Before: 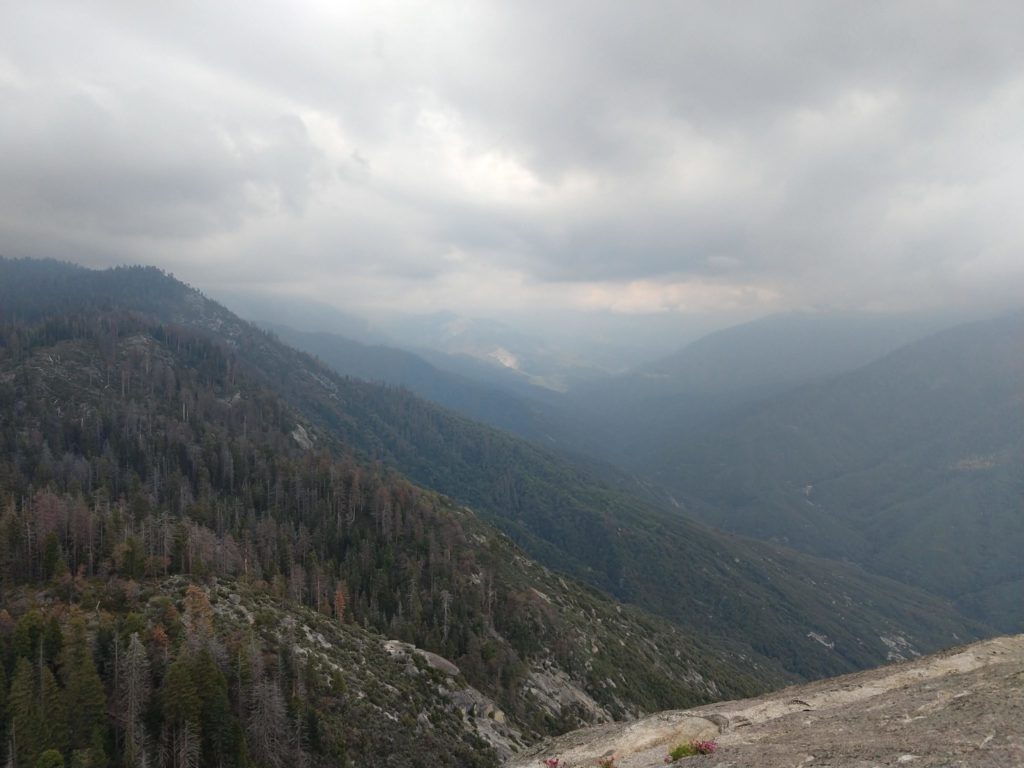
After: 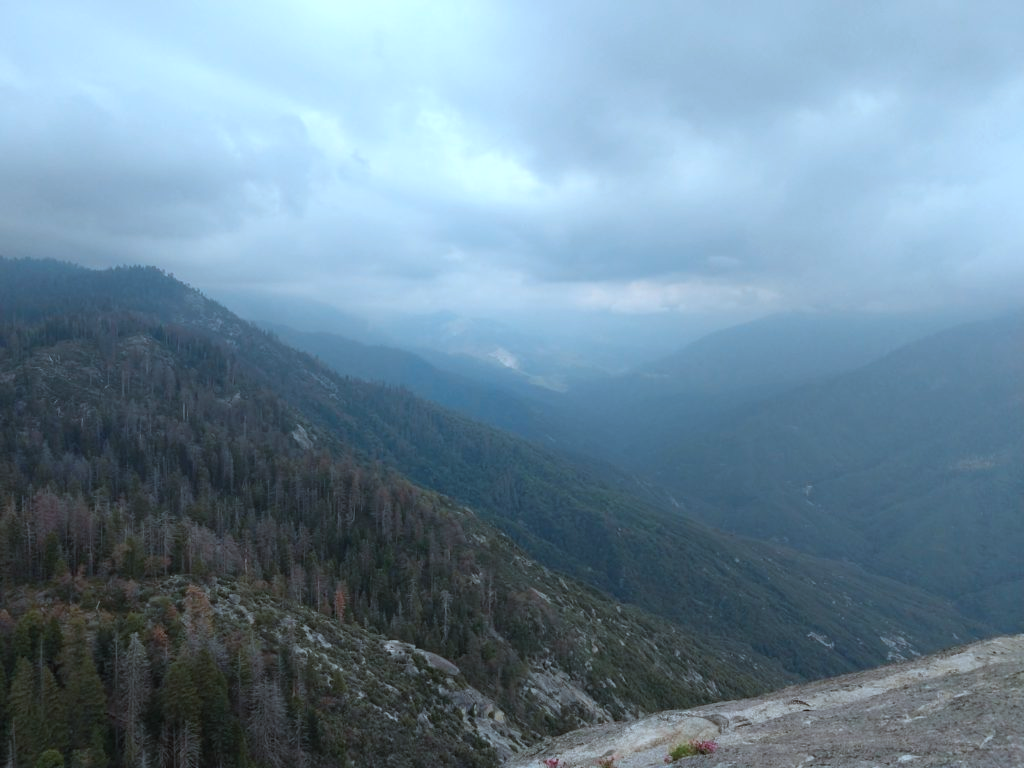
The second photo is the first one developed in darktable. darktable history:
color correction: highlights a* -9, highlights b* -22.48
